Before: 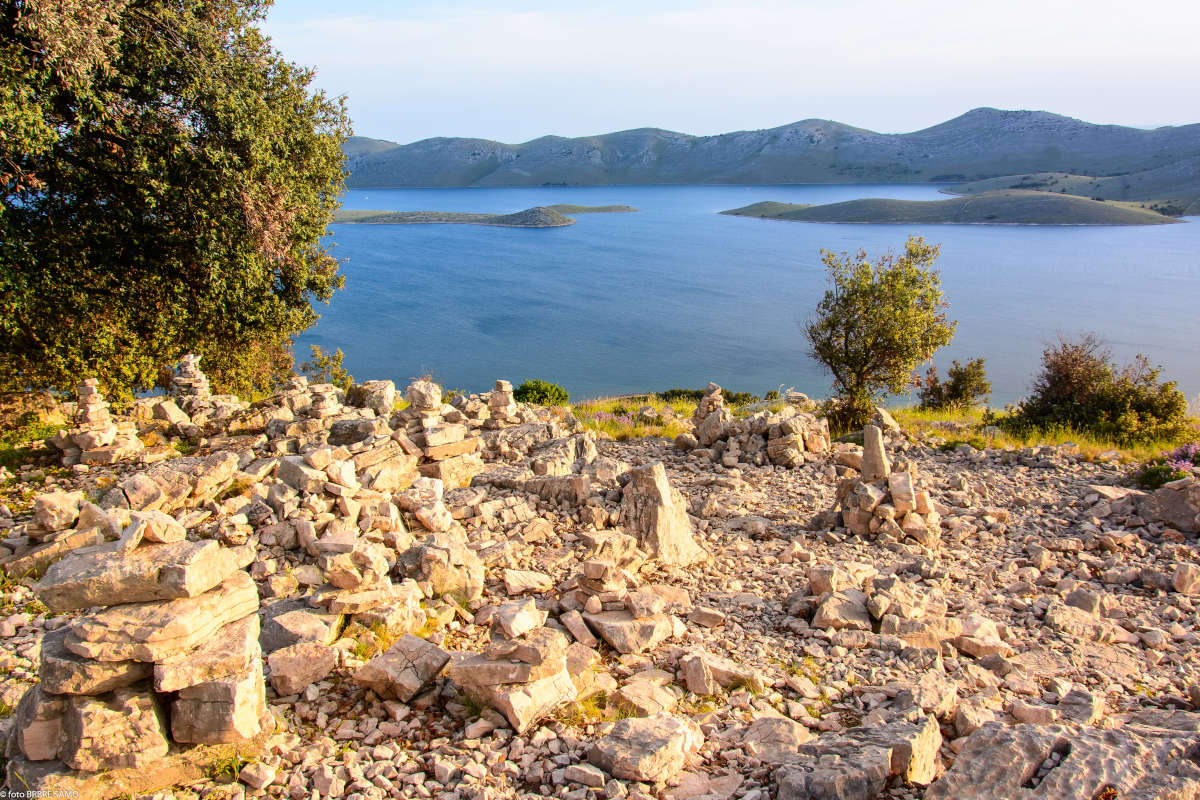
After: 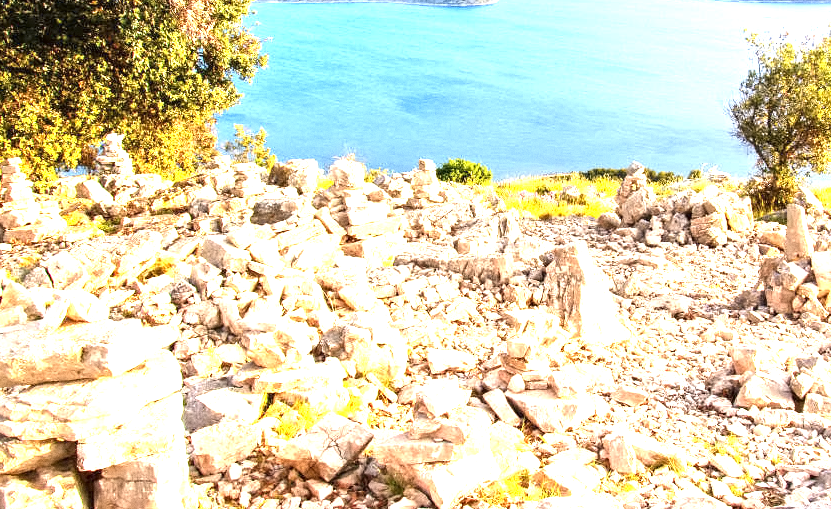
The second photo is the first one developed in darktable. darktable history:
crop: left 6.488%, top 27.668%, right 24.183%, bottom 8.656%
contrast equalizer: y [[0.5 ×6], [0.5 ×6], [0.5 ×6], [0 ×6], [0, 0.039, 0.251, 0.29, 0.293, 0.292]]
exposure: black level correction 0, exposure 2 EV, compensate highlight preservation false
grain: on, module defaults
